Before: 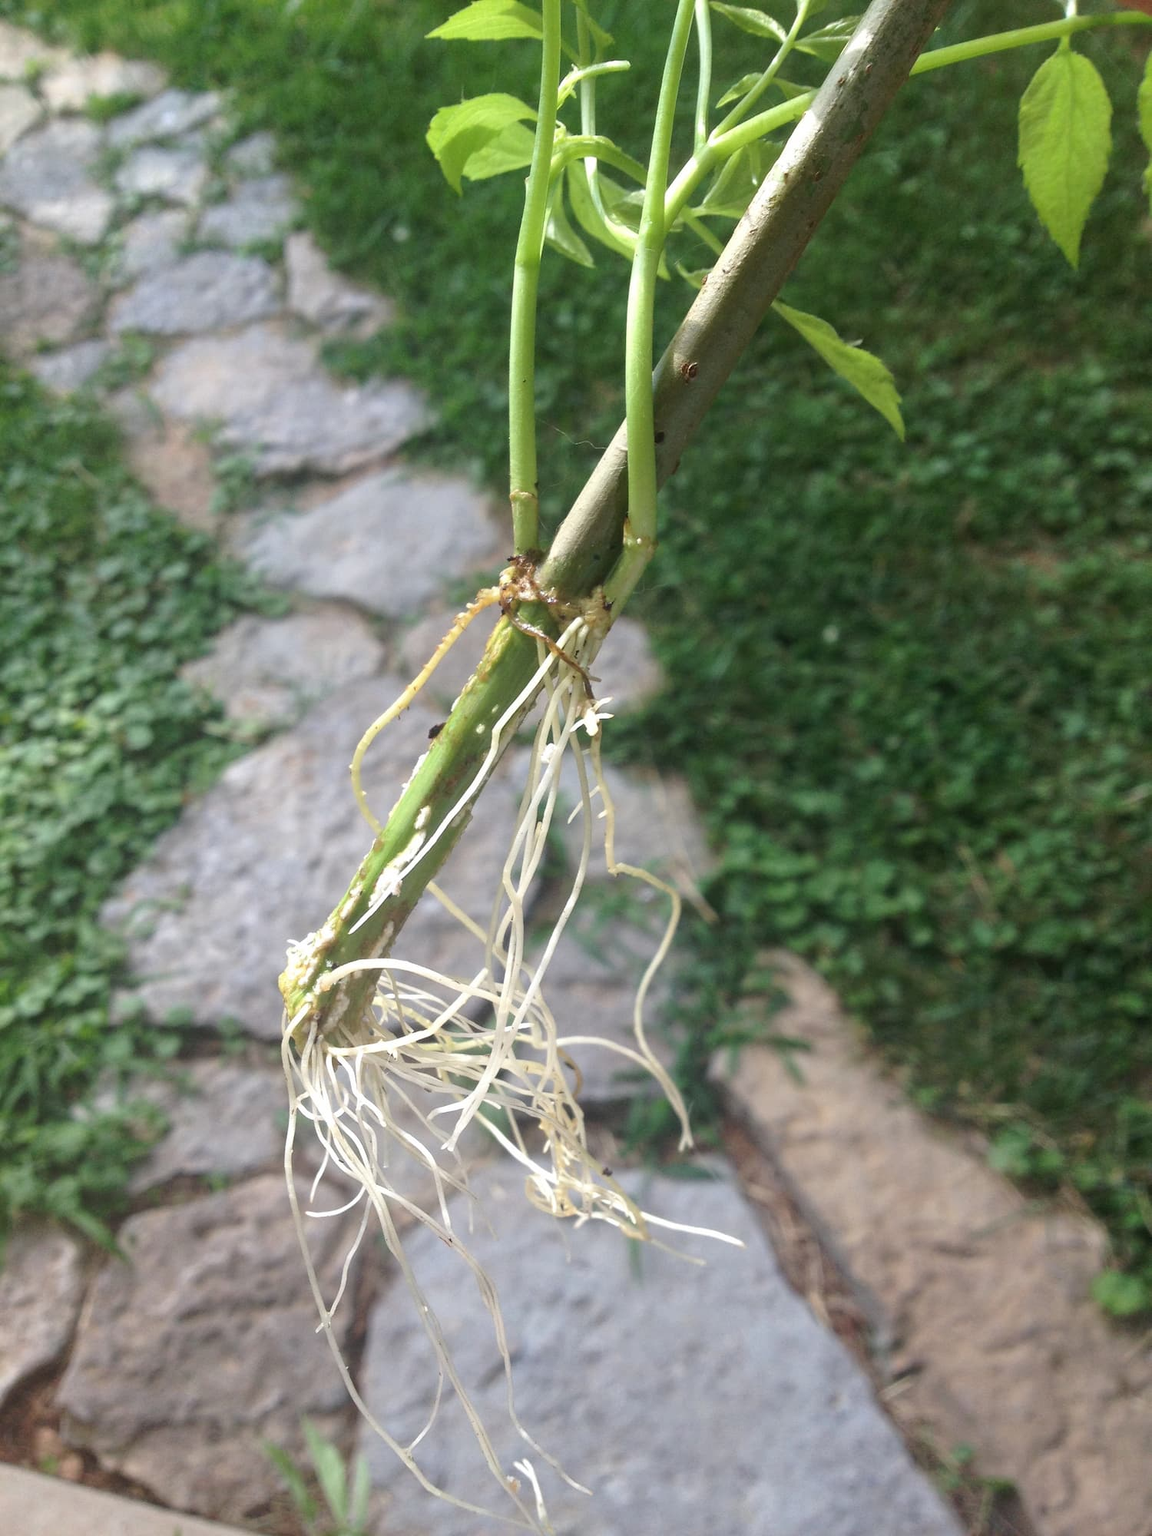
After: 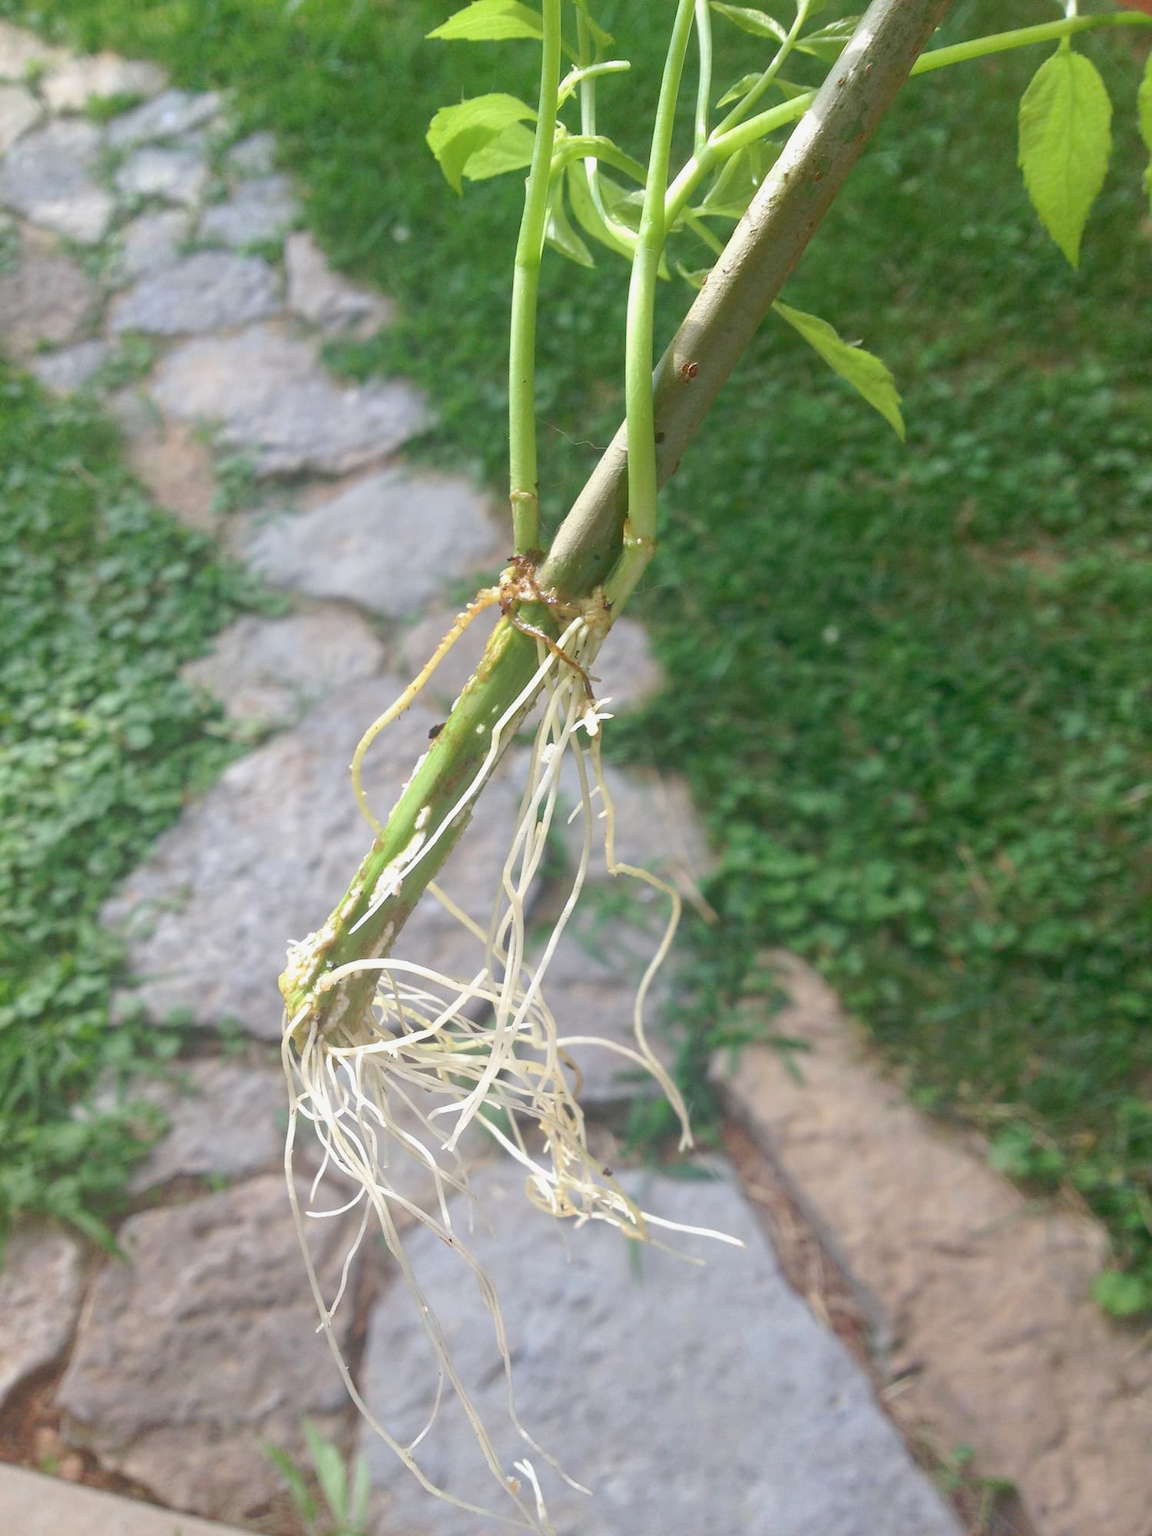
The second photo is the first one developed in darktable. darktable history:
exposure: black level correction 0.001, exposure -0.125 EV, compensate exposure bias true, compensate highlight preservation false
tone curve: curves: ch0 [(0, 0.137) (1, 1)], color space Lab, linked channels, preserve colors none
